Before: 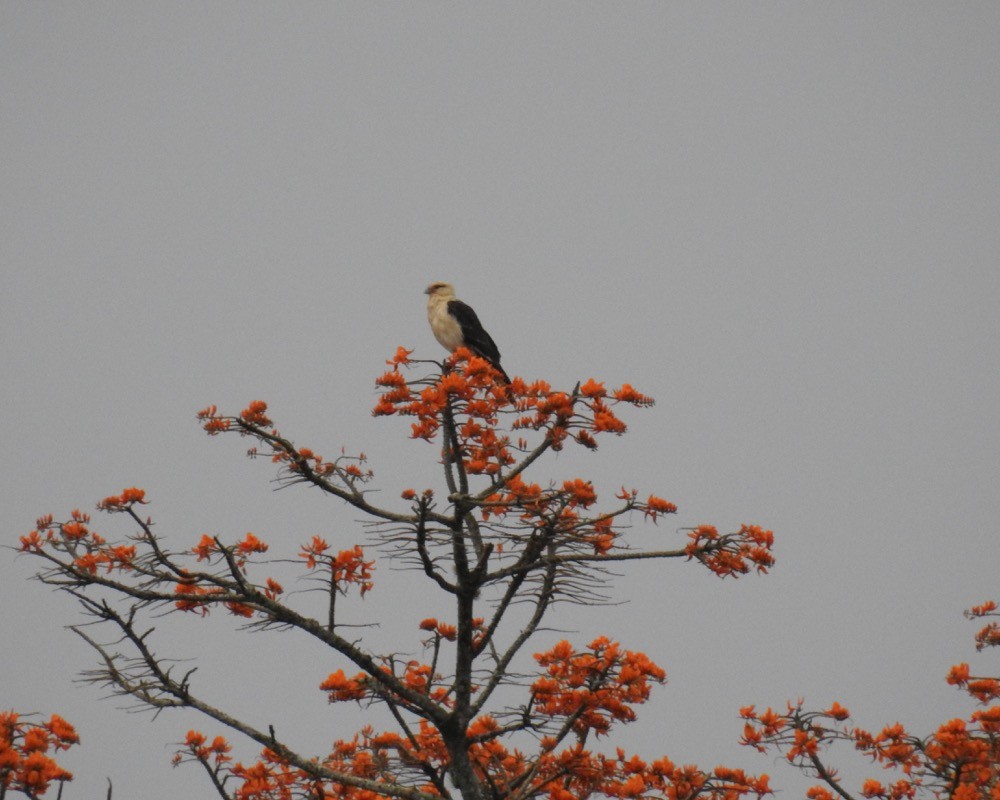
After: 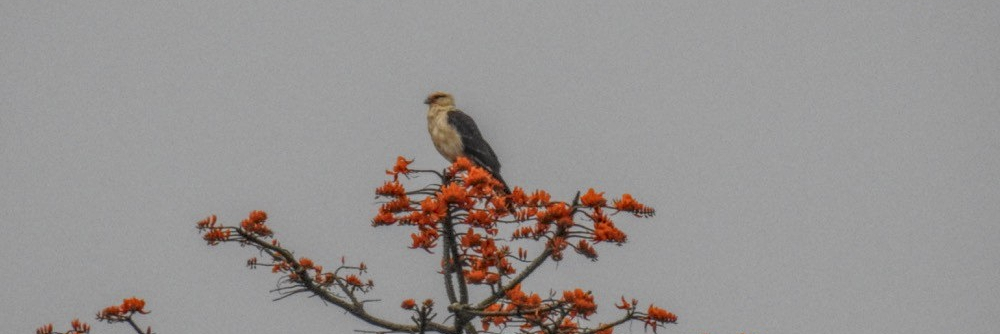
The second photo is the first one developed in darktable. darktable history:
local contrast: highlights 0%, shadows 0%, detail 200%, midtone range 0.25
crop and rotate: top 23.84%, bottom 34.294%
